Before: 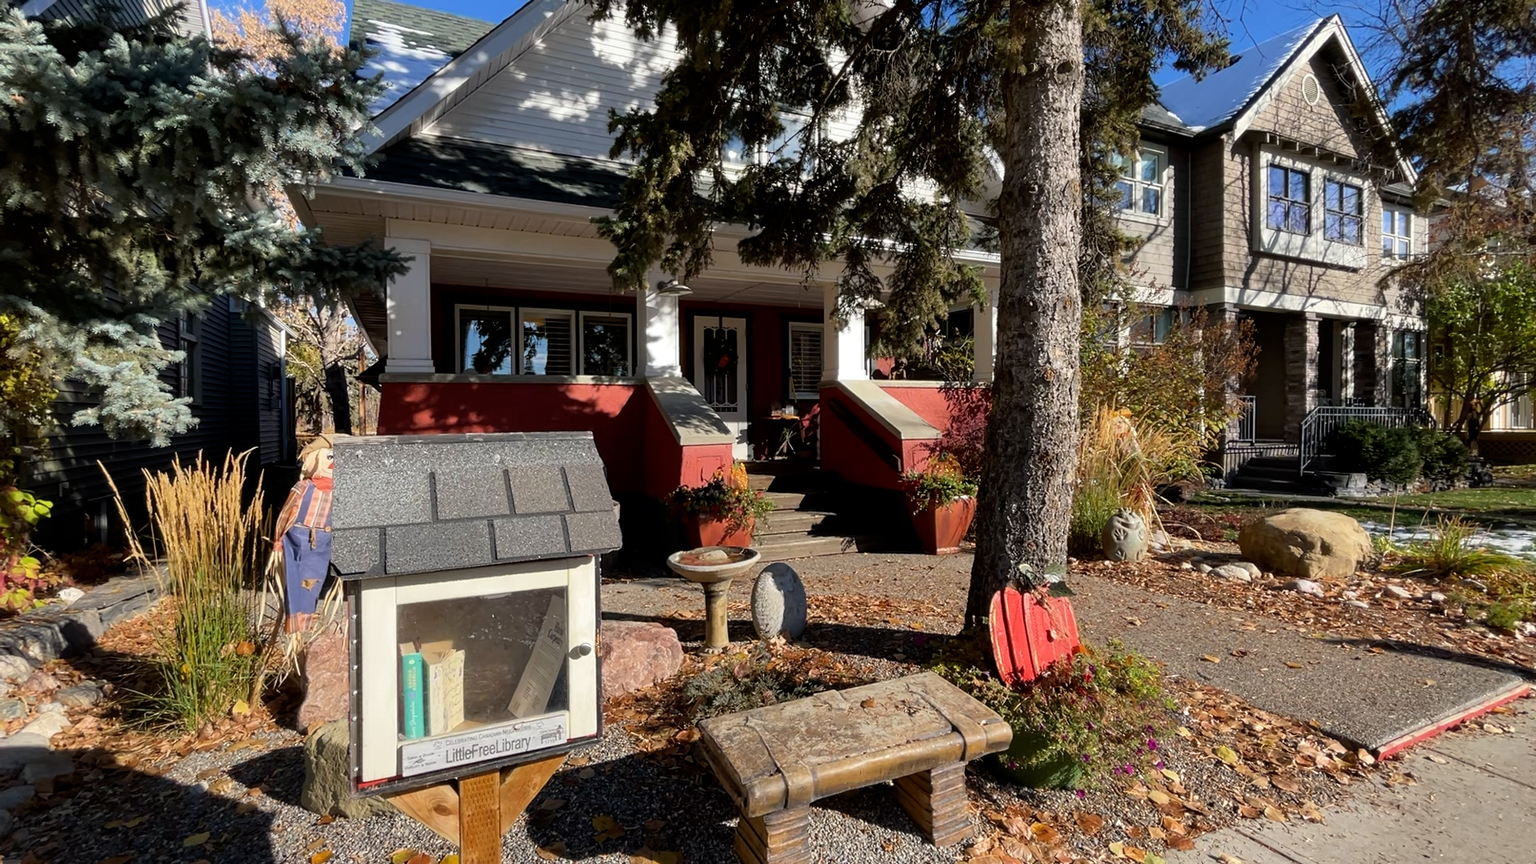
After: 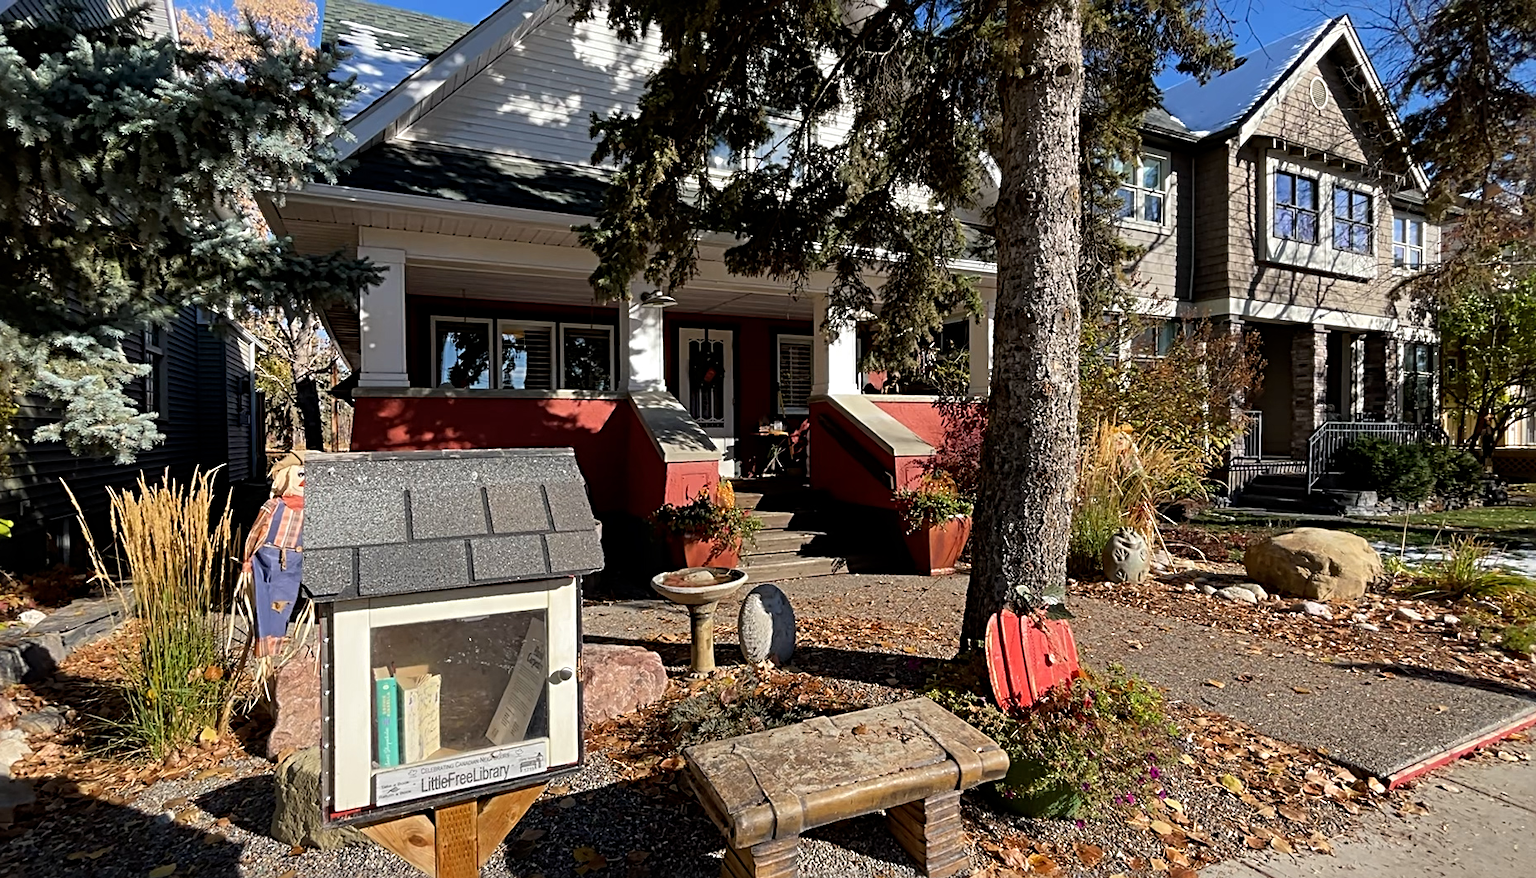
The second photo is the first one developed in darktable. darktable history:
sharpen: radius 3.986
crop and rotate: left 2.618%, right 1.02%, bottom 2.009%
